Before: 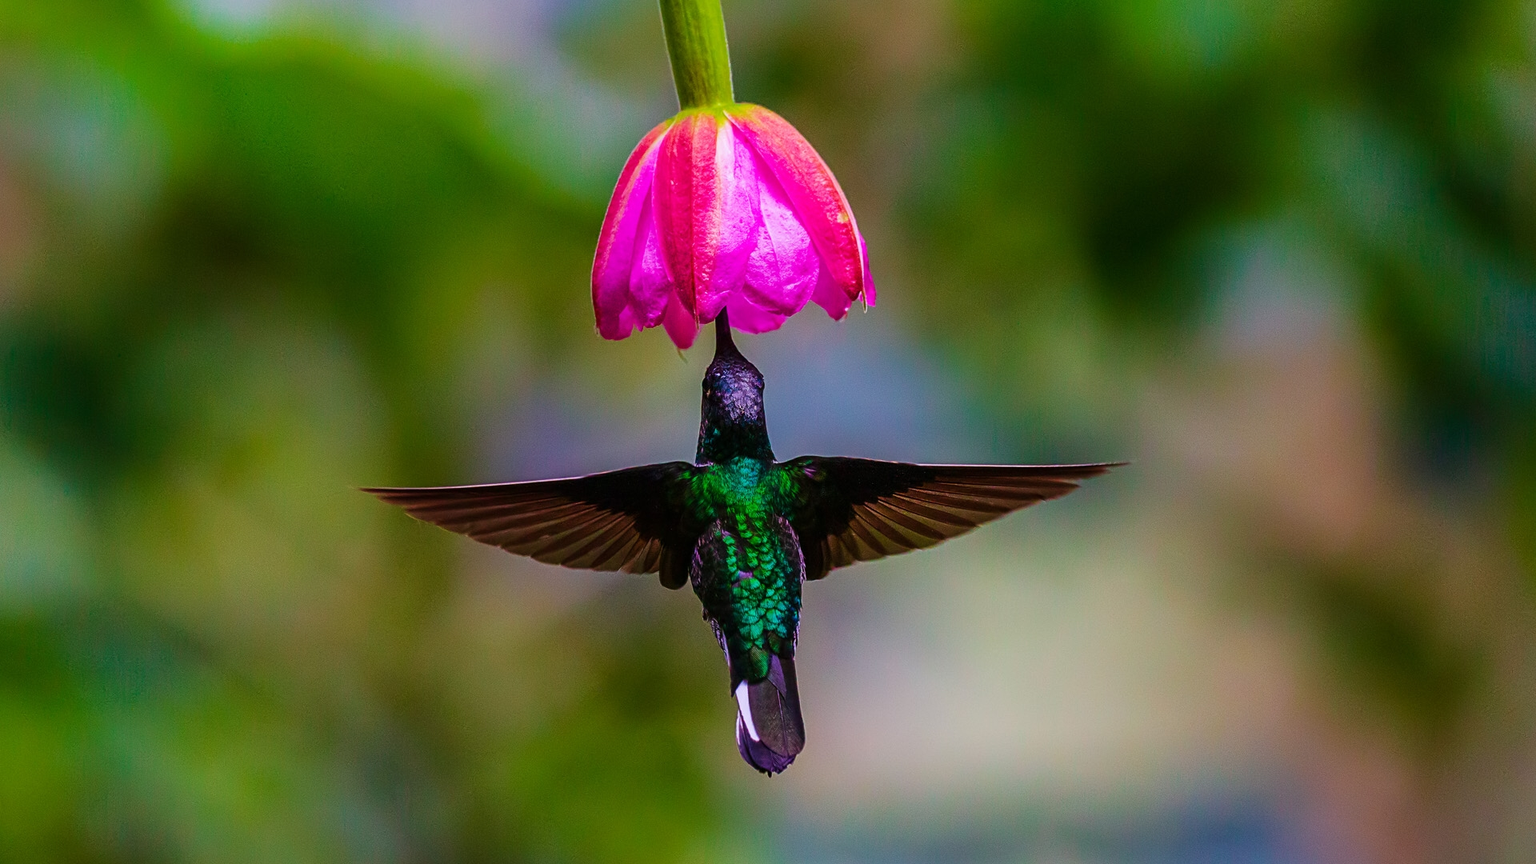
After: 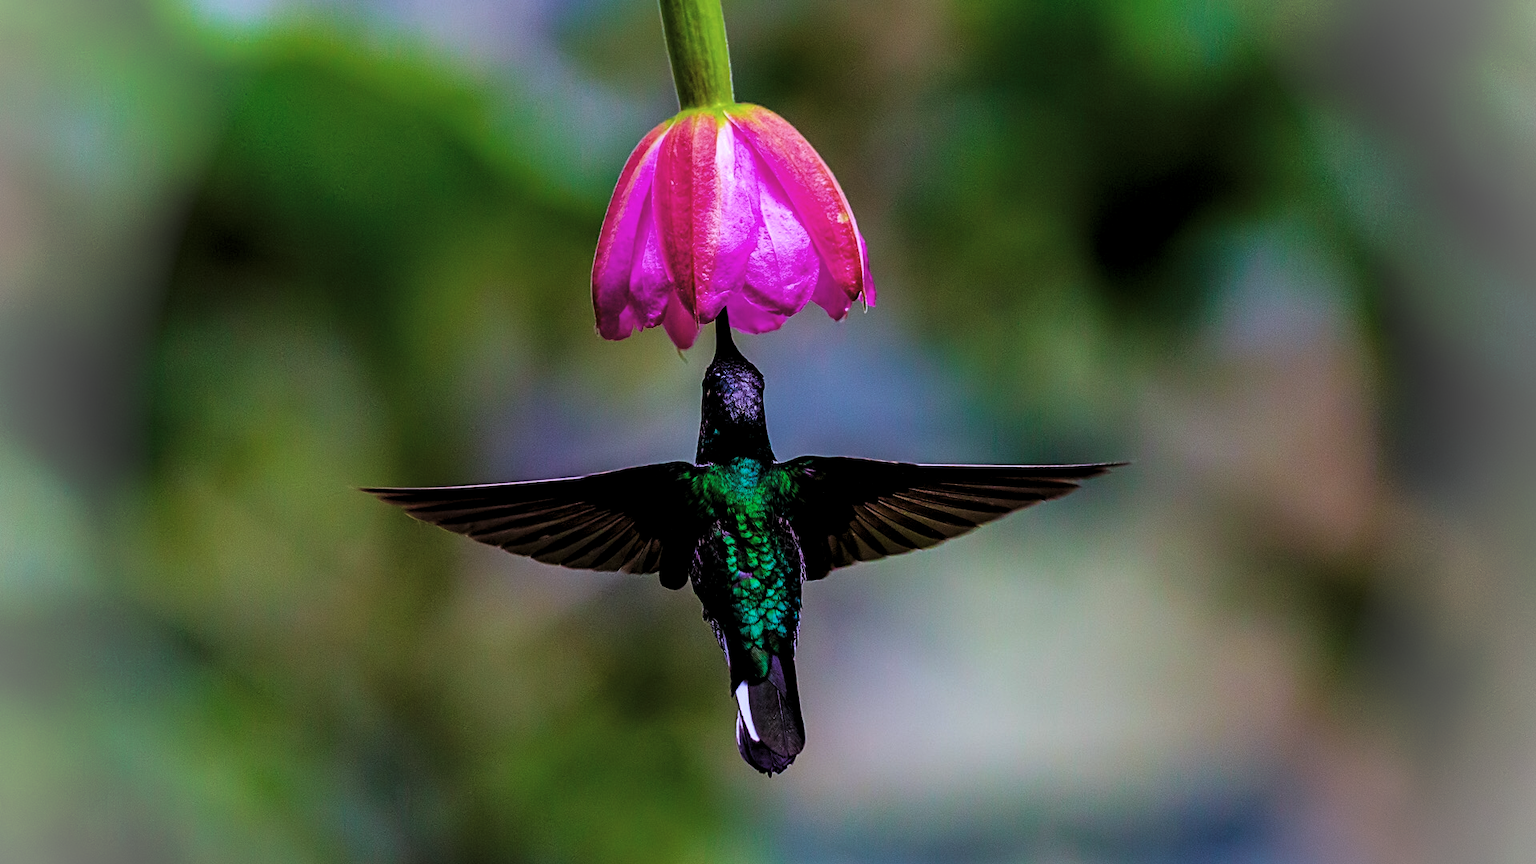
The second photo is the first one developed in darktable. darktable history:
levels: levels [0.116, 0.574, 1]
shadows and highlights: shadows 33.36, highlights -45.89, compress 49.97%, soften with gaussian
color calibration: x 0.37, y 0.382, temperature 4320.12 K
vignetting: brightness 0.286, saturation 0.002
exposure: exposure 0.205 EV, compensate exposure bias true, compensate highlight preservation false
